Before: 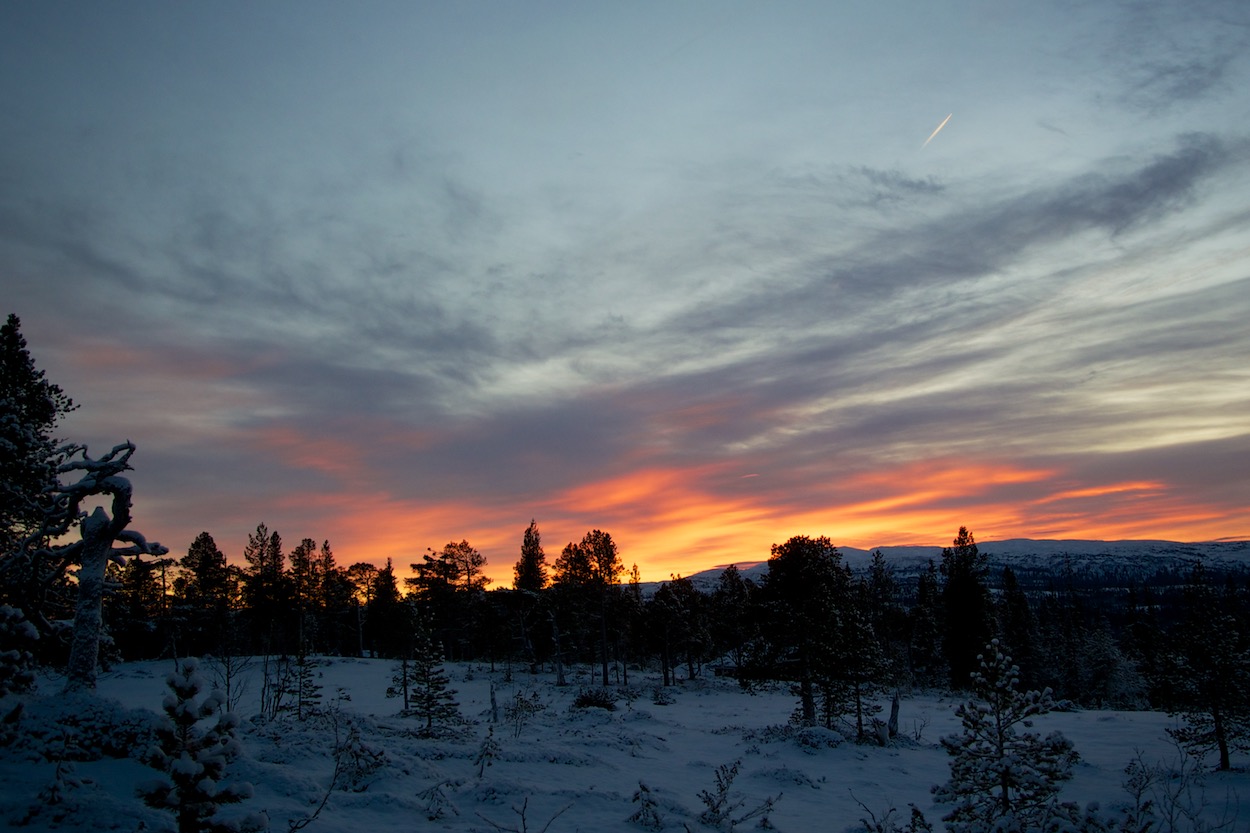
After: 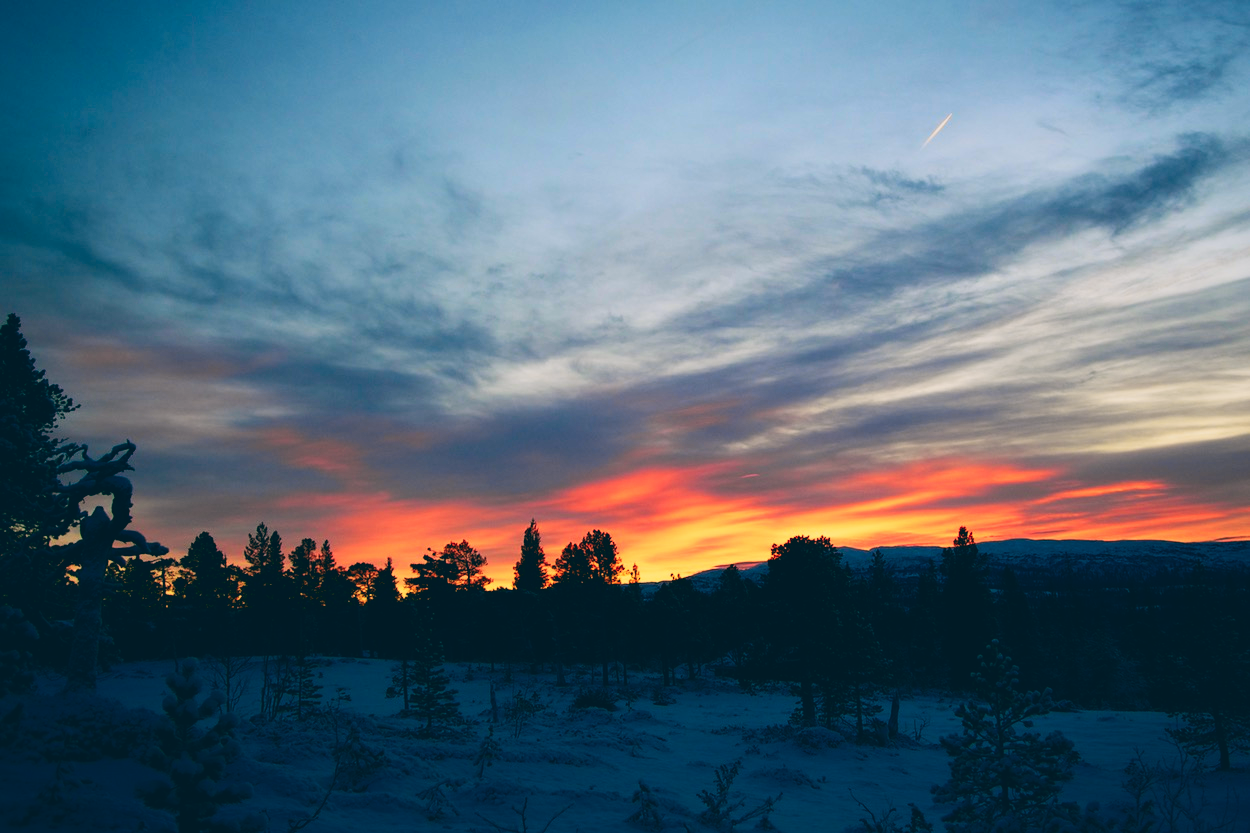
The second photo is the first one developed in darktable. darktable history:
tone curve: curves: ch0 [(0, 0.011) (0.139, 0.106) (0.295, 0.271) (0.499, 0.523) (0.739, 0.782) (0.857, 0.879) (1, 0.967)]; ch1 [(0, 0) (0.272, 0.249) (0.388, 0.385) (0.469, 0.456) (0.495, 0.497) (0.524, 0.518) (0.602, 0.623) (0.725, 0.779) (1, 1)]; ch2 [(0, 0) (0.125, 0.089) (0.353, 0.329) (0.443, 0.408) (0.502, 0.499) (0.548, 0.549) (0.608, 0.635) (1, 1)], color space Lab, independent channels, preserve colors none
base curve: curves: ch0 [(0, 0) (0.204, 0.334) (0.55, 0.733) (1, 1)], preserve colors none
color balance: lift [1.016, 0.983, 1, 1.017], gamma [0.78, 1.018, 1.043, 0.957], gain [0.786, 1.063, 0.937, 1.017], input saturation 118.26%, contrast 13.43%, contrast fulcrum 21.62%, output saturation 82.76%
